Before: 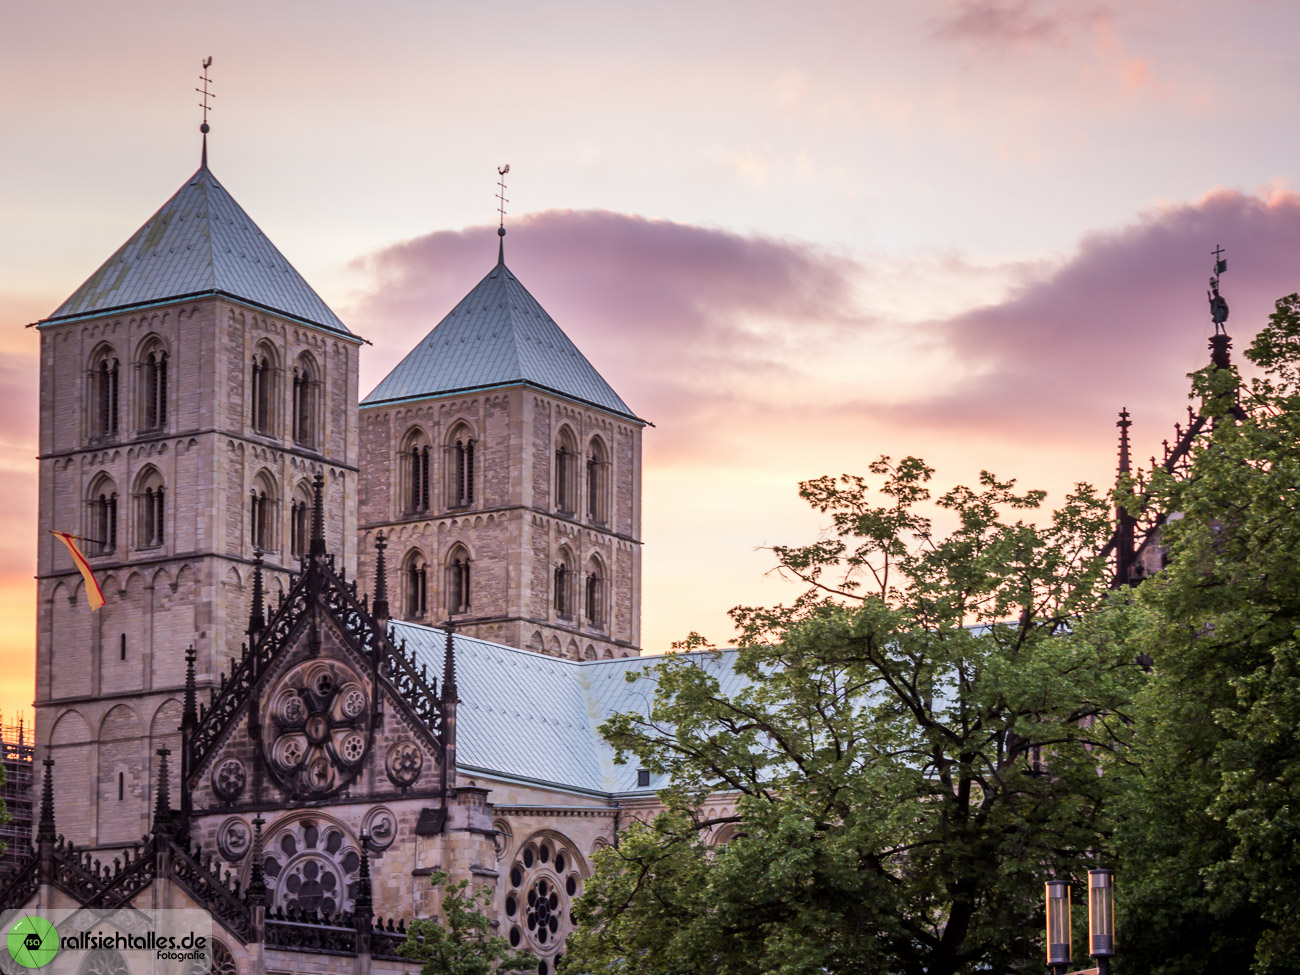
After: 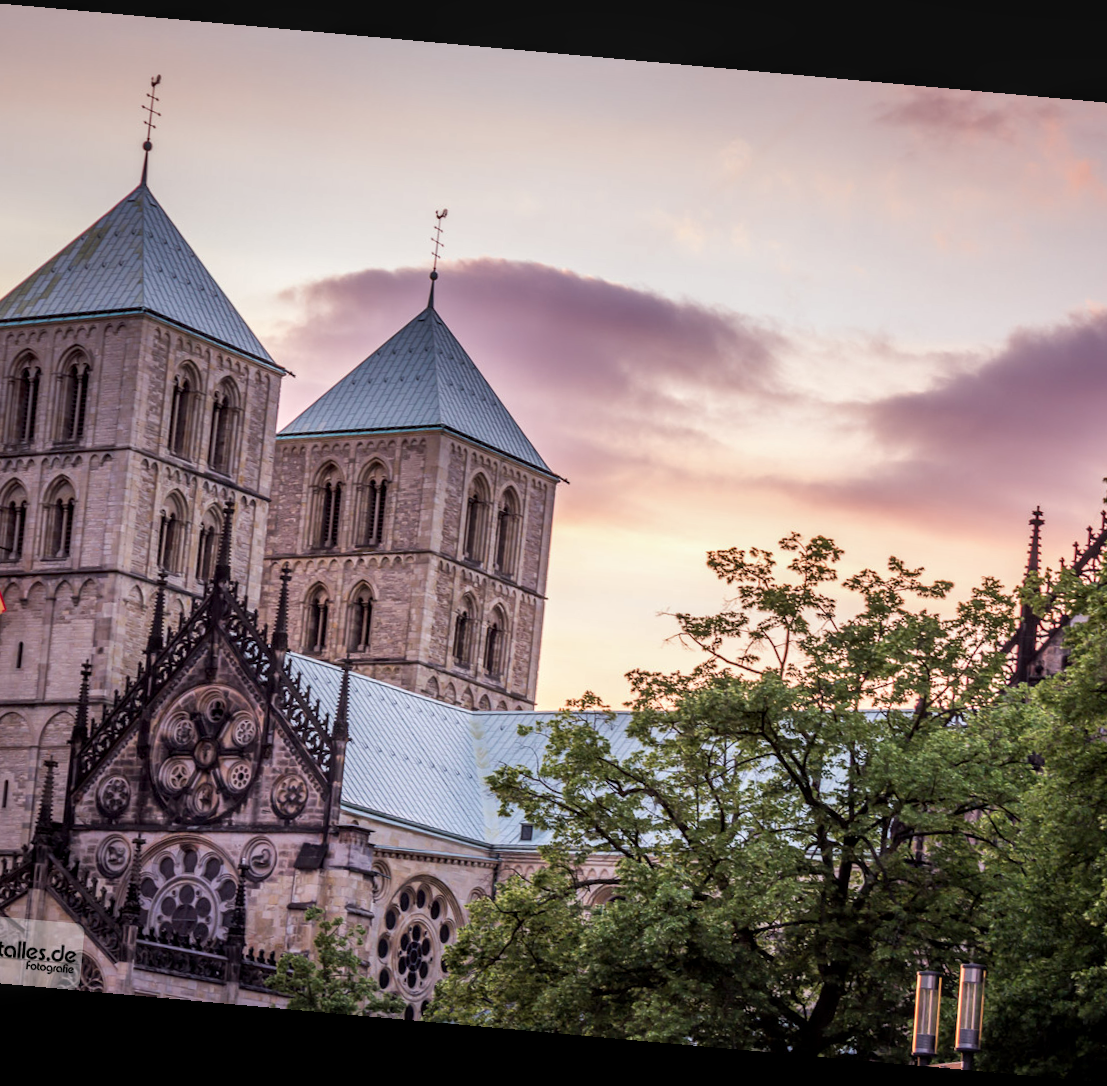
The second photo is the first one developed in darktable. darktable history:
rotate and perspective: rotation 5.12°, automatic cropping off
local contrast: on, module defaults
crop and rotate: left 9.597%, right 10.195%
